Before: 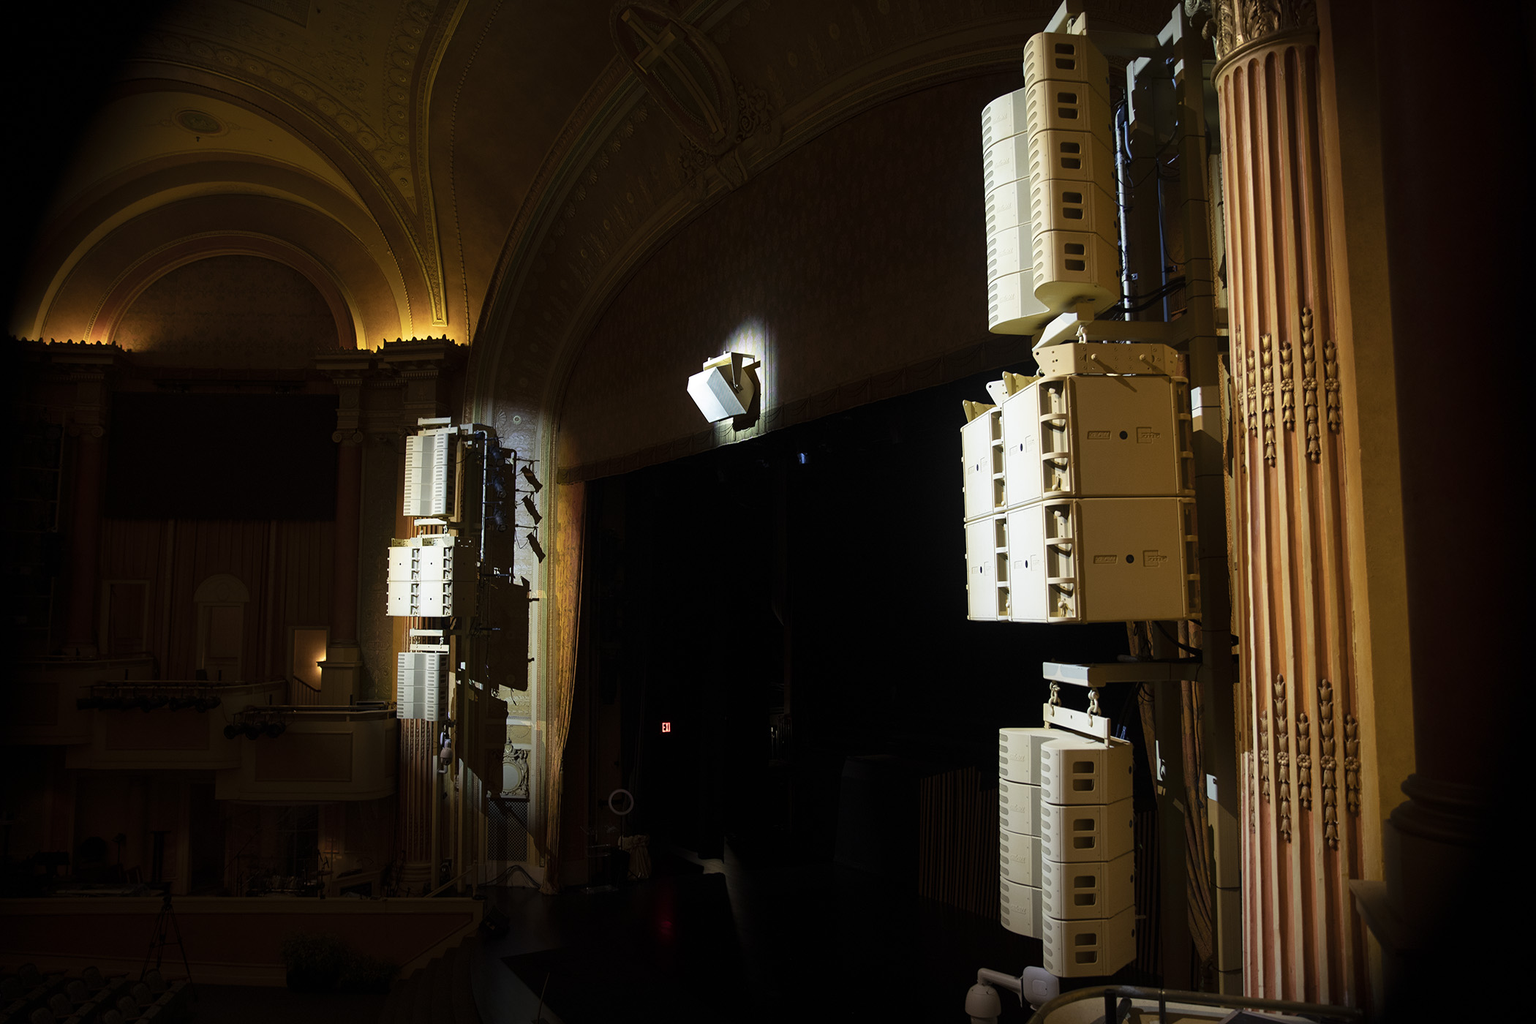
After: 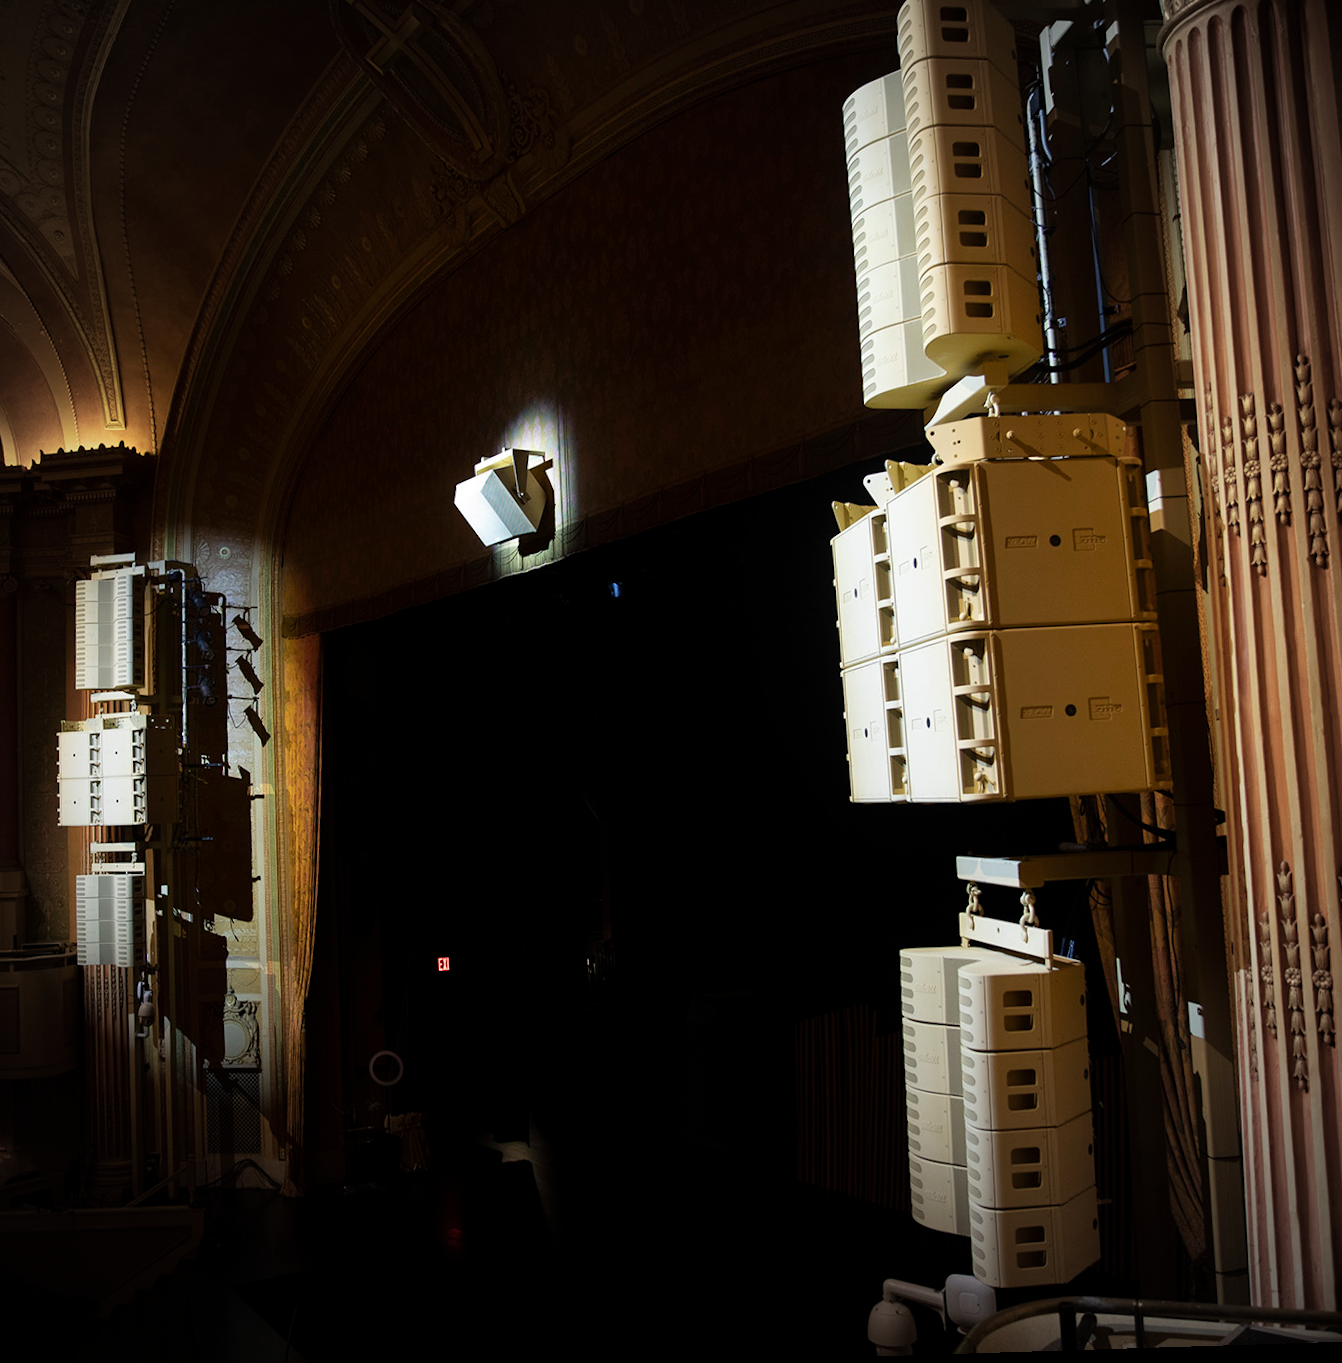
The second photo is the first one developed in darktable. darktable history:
vignetting: fall-off start 71.74%
crop and rotate: left 22.918%, top 5.629%, right 14.711%, bottom 2.247%
rotate and perspective: rotation -2.22°, lens shift (horizontal) -0.022, automatic cropping off
